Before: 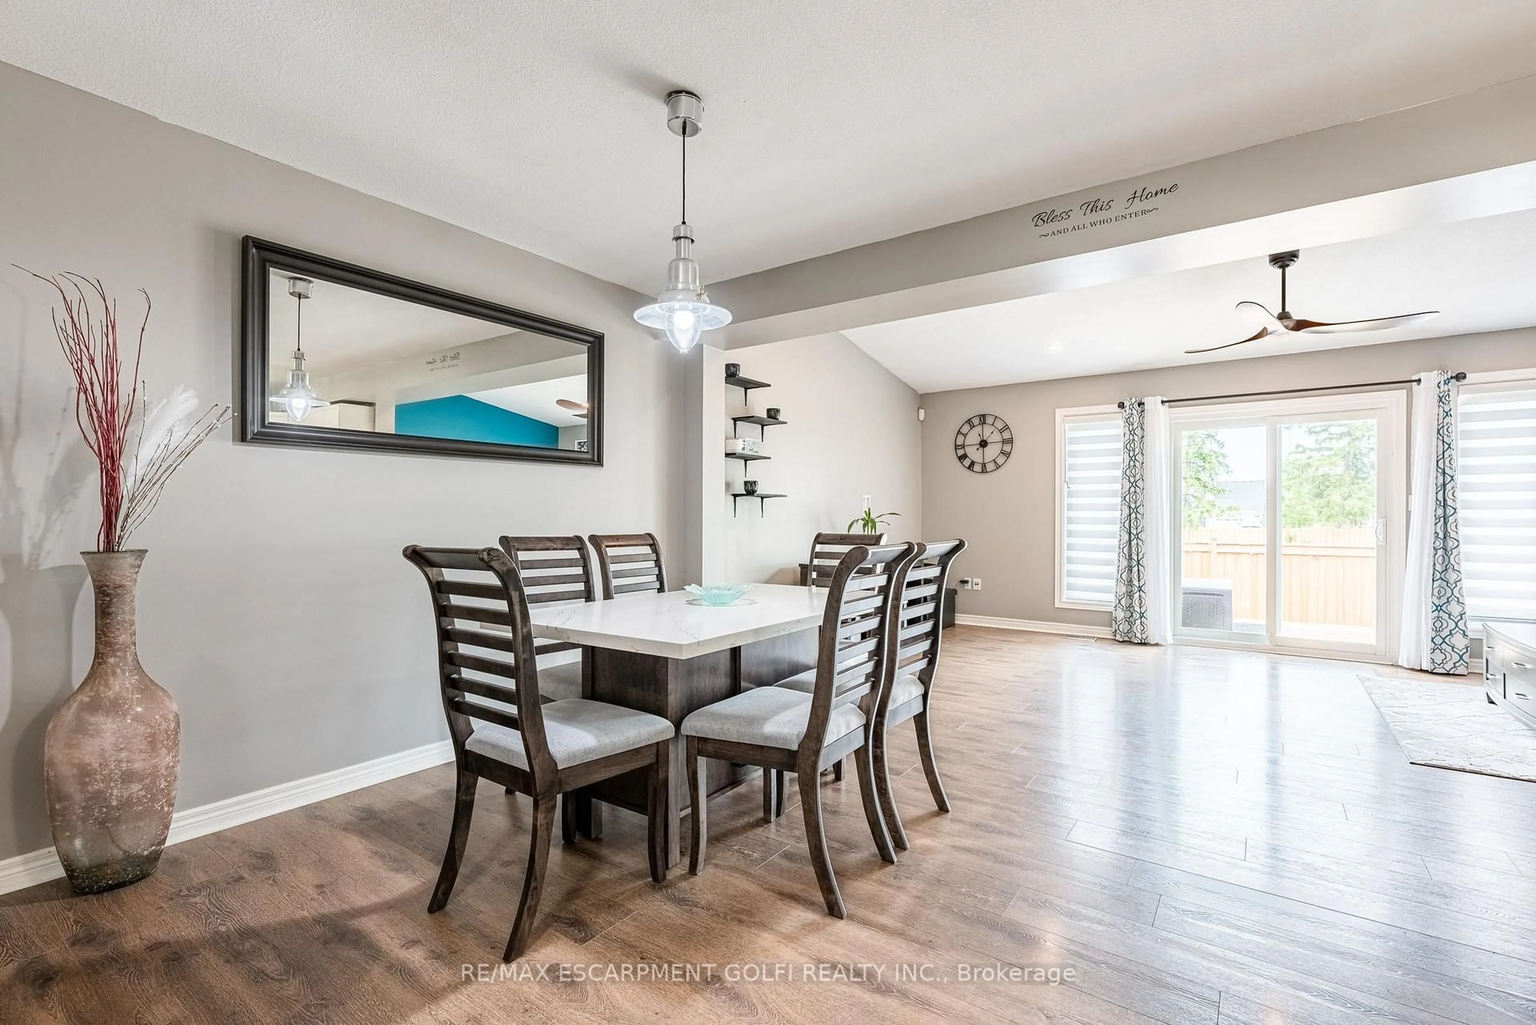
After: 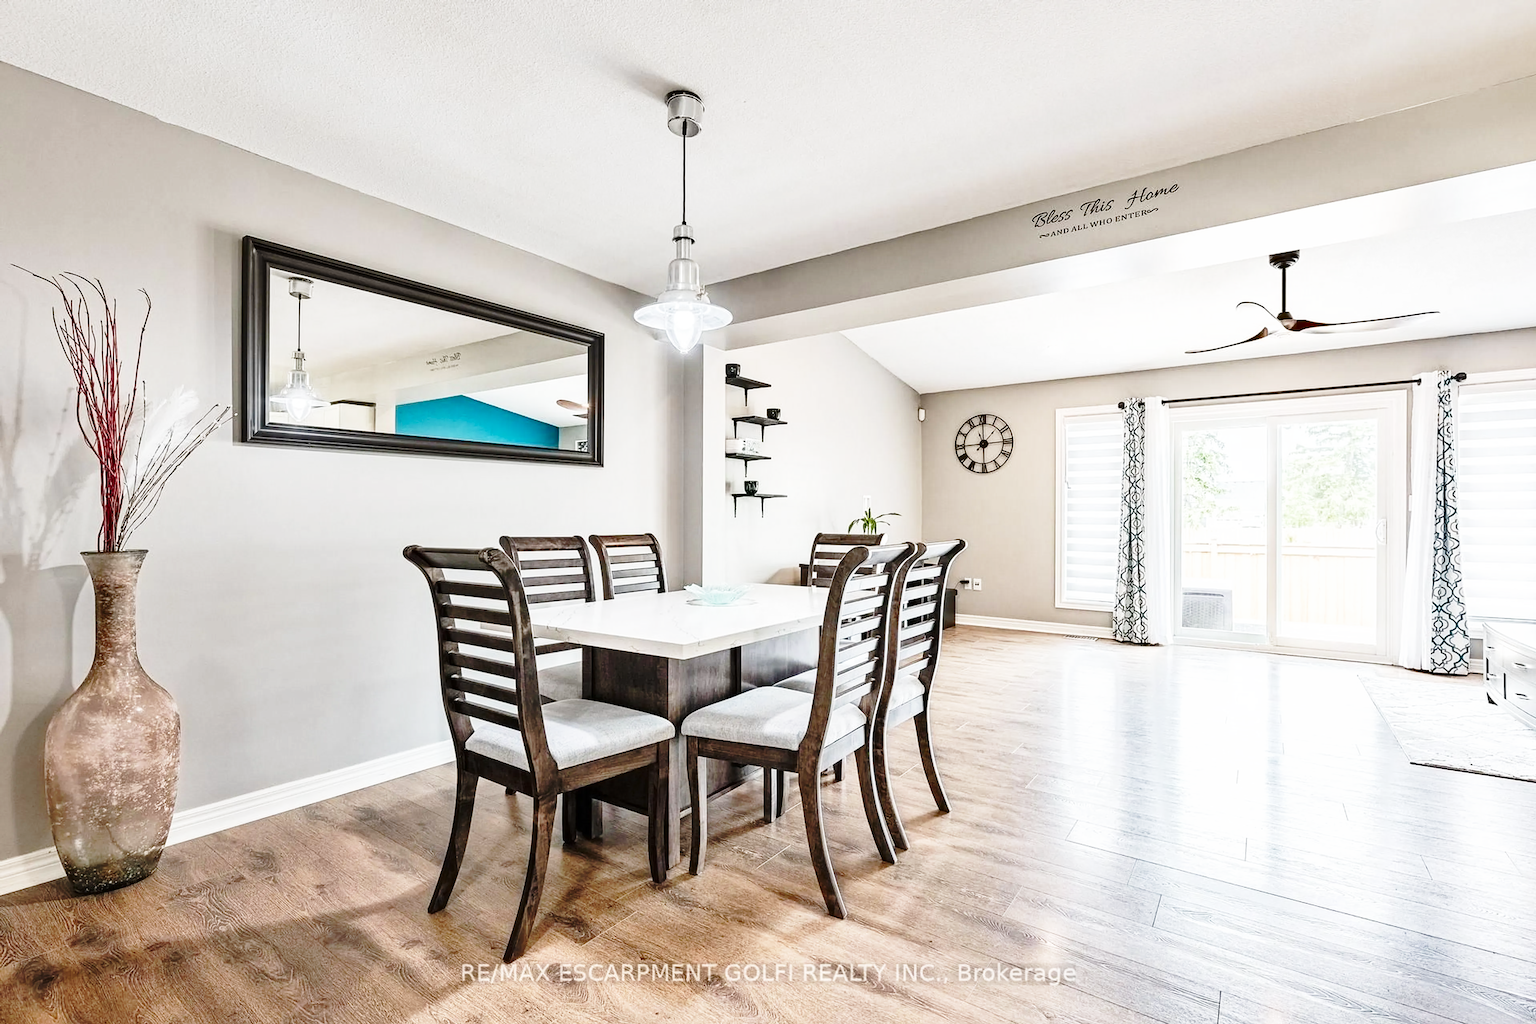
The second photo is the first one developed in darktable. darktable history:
base curve: curves: ch0 [(0, 0) (0.032, 0.037) (0.105, 0.228) (0.435, 0.76) (0.856, 0.983) (1, 1)], preserve colors none
shadows and highlights: low approximation 0.01, soften with gaussian
